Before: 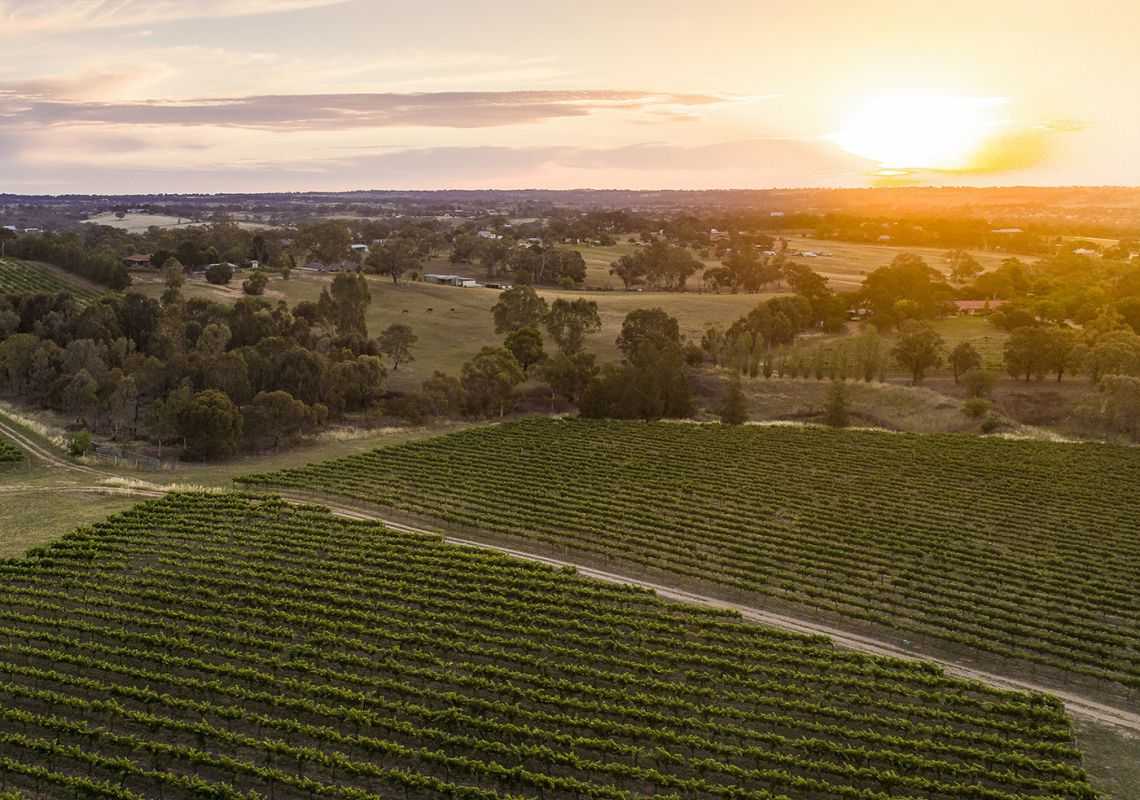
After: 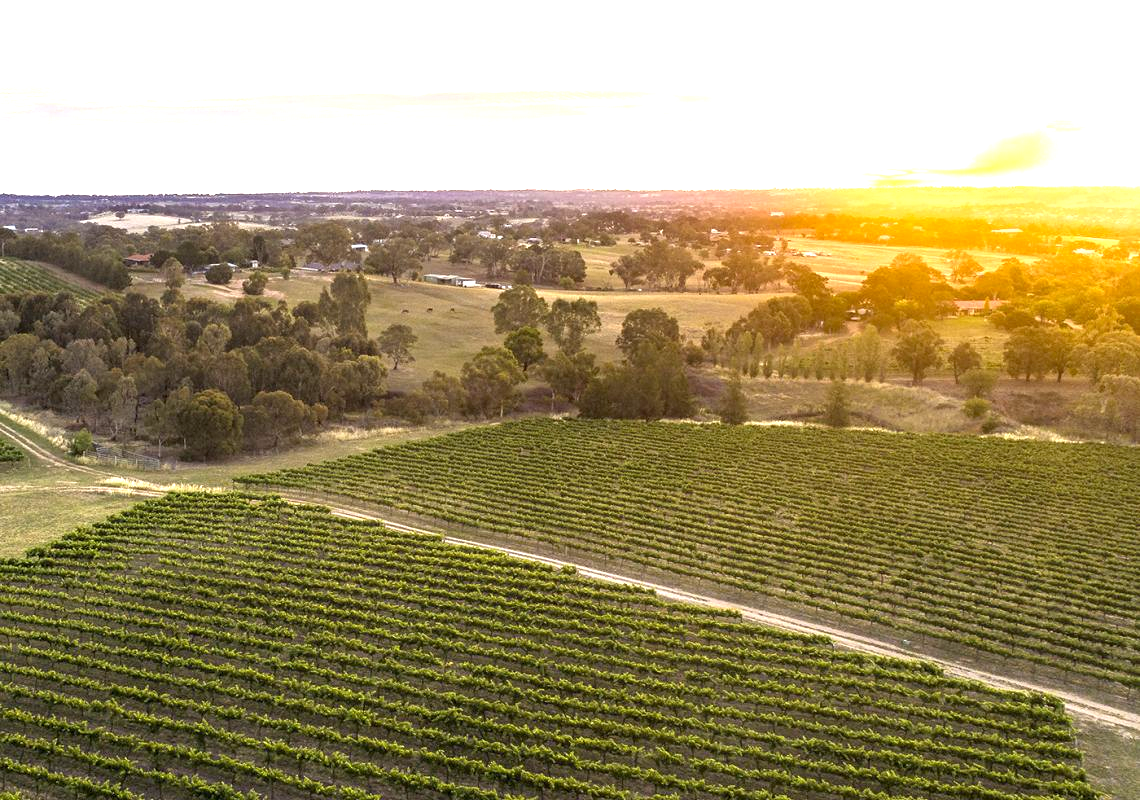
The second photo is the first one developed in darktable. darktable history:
exposure: black level correction 0.001, exposure 1.399 EV, compensate exposure bias true, compensate highlight preservation false
shadows and highlights: shadows 3.22, highlights -18.19, soften with gaussian
